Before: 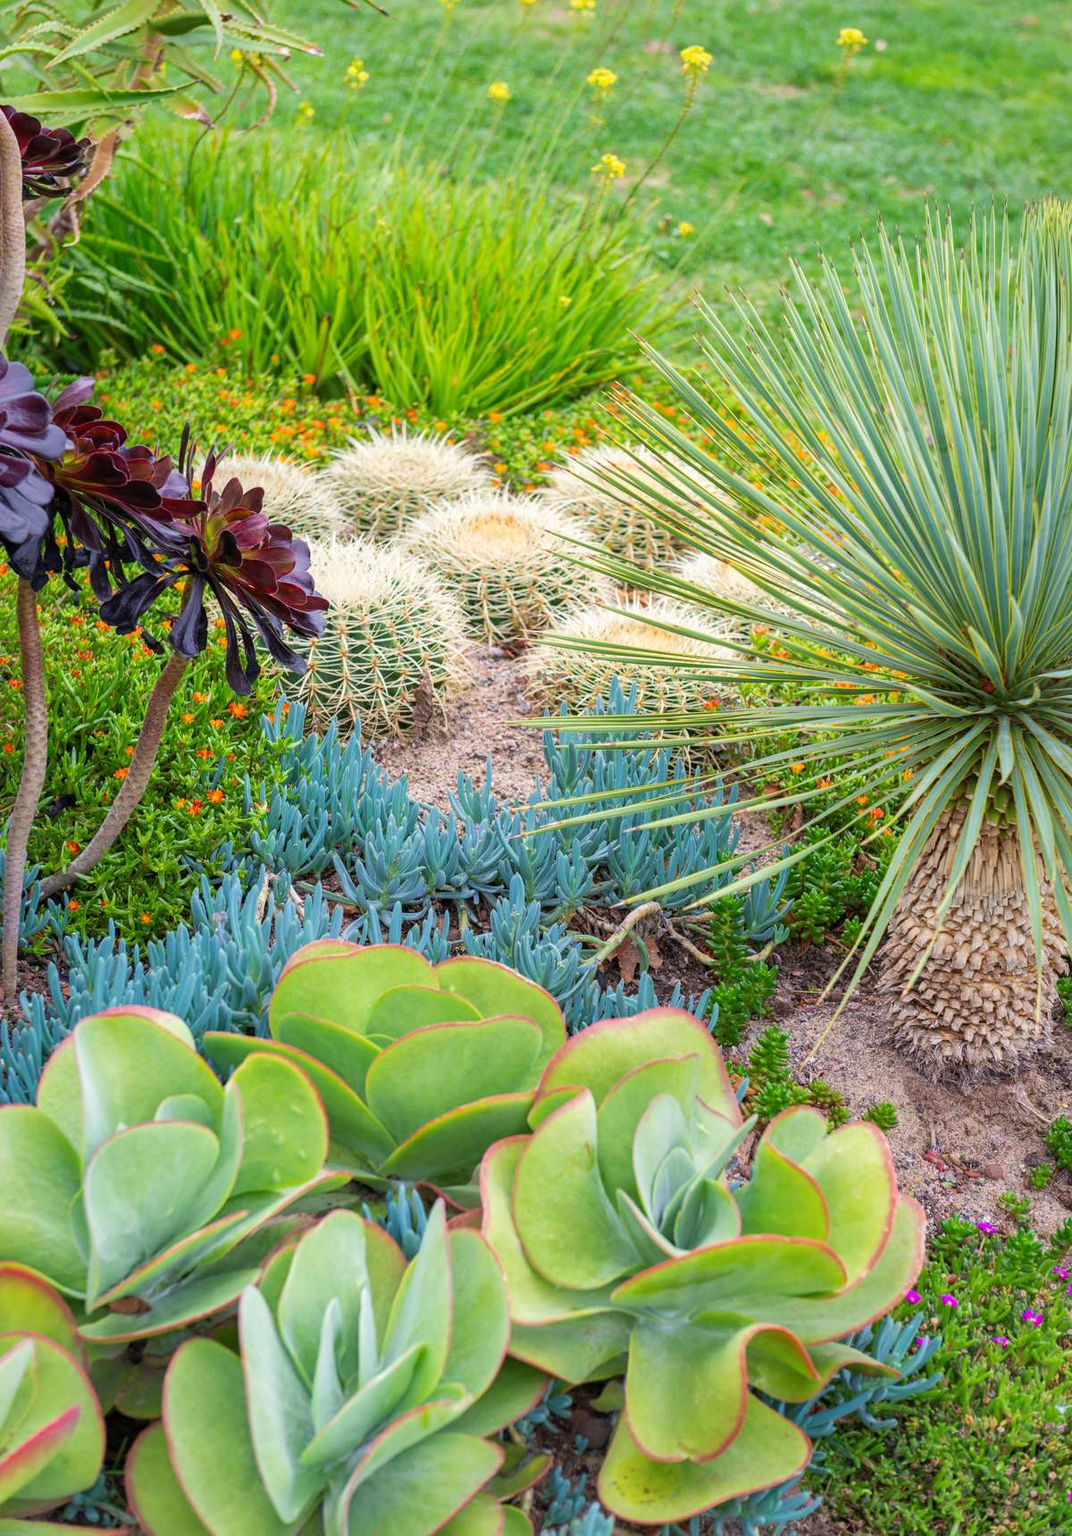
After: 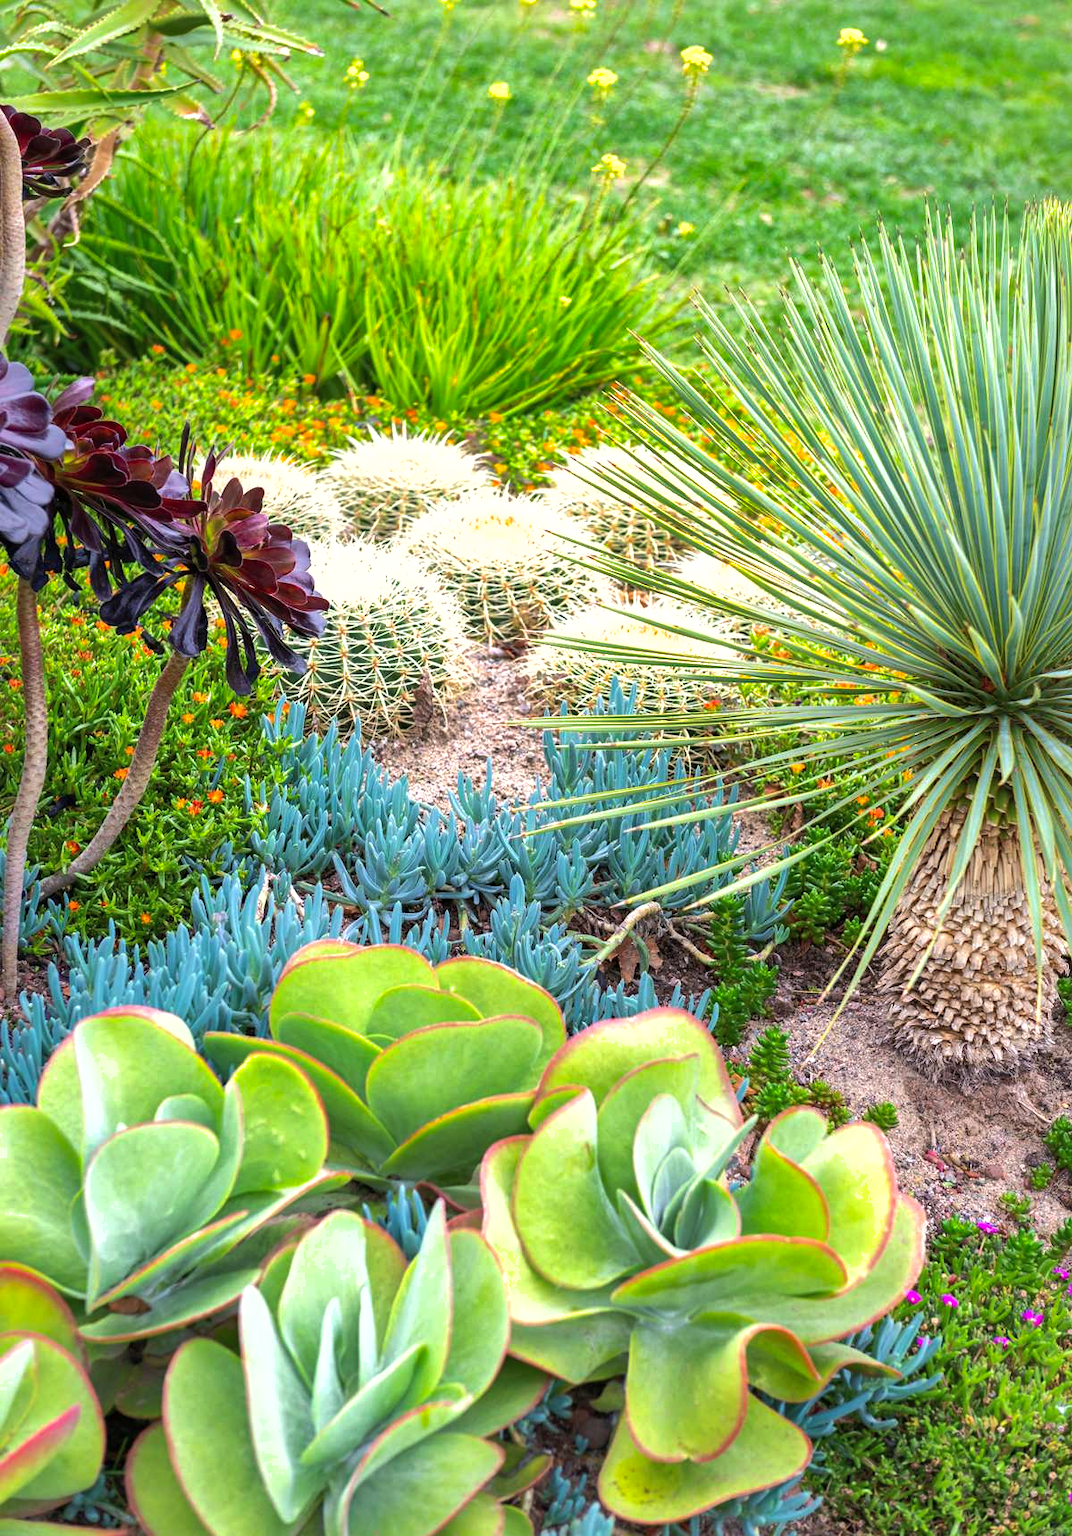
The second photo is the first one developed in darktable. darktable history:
shadows and highlights: on, module defaults
tone equalizer: -8 EV -0.732 EV, -7 EV -0.73 EV, -6 EV -0.625 EV, -5 EV -0.377 EV, -3 EV 0.384 EV, -2 EV 0.6 EV, -1 EV 0.69 EV, +0 EV 0.759 EV, edges refinement/feathering 500, mask exposure compensation -1.57 EV, preserve details no
